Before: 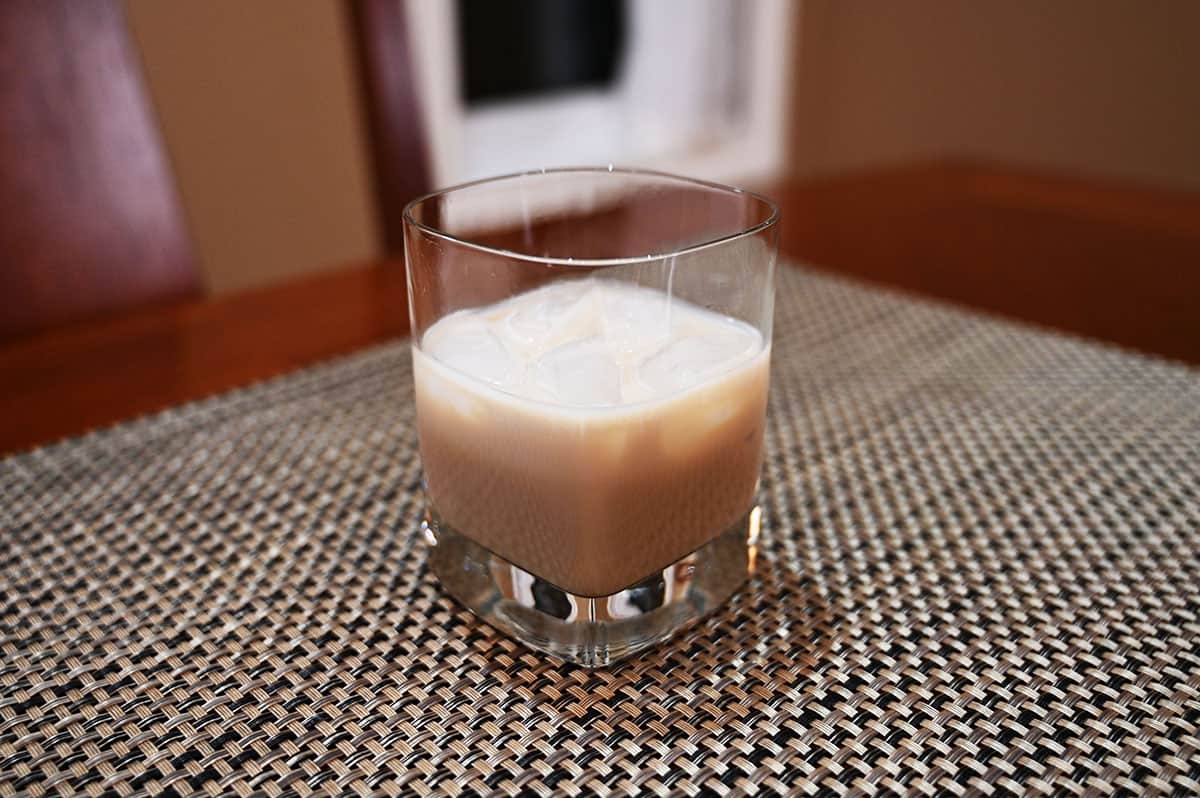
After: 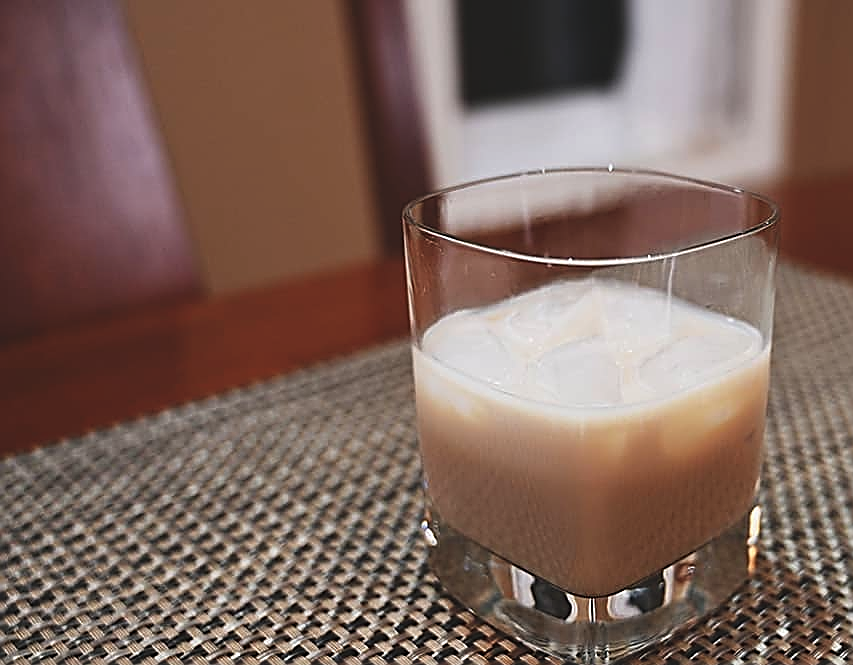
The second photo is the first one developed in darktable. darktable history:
crop: right 28.882%, bottom 16.641%
exposure: black level correction -0.013, exposure -0.196 EV, compensate highlight preservation false
sharpen: radius 1.725, amount 1.289
